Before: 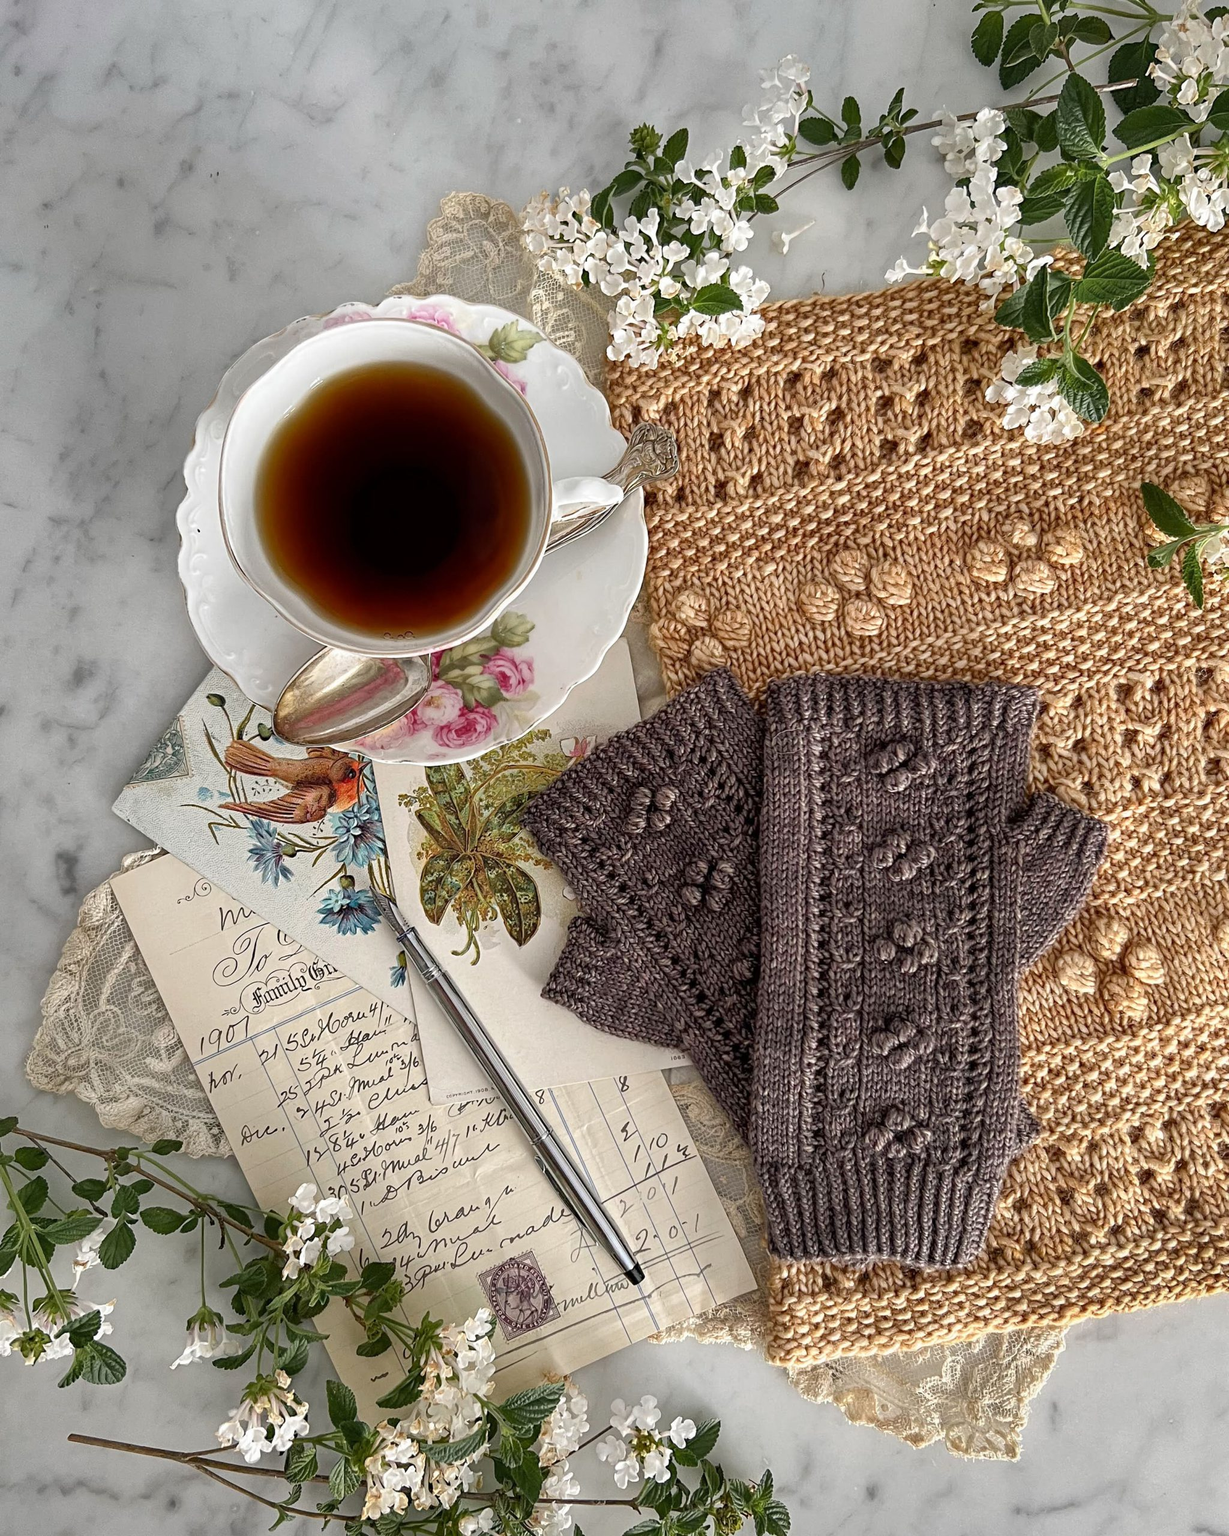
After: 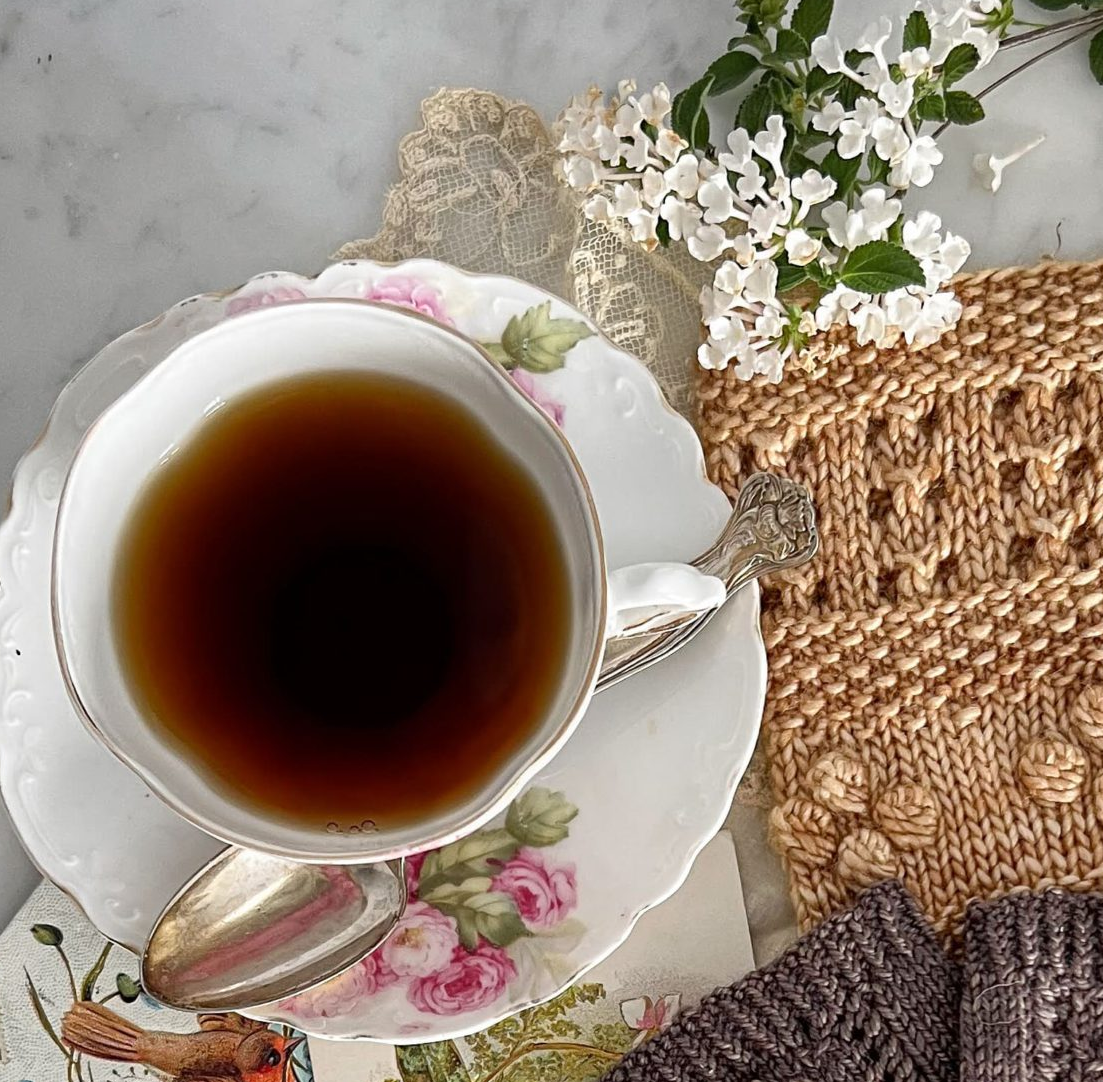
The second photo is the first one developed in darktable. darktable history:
crop: left 15.306%, top 9.065%, right 30.789%, bottom 48.638%
